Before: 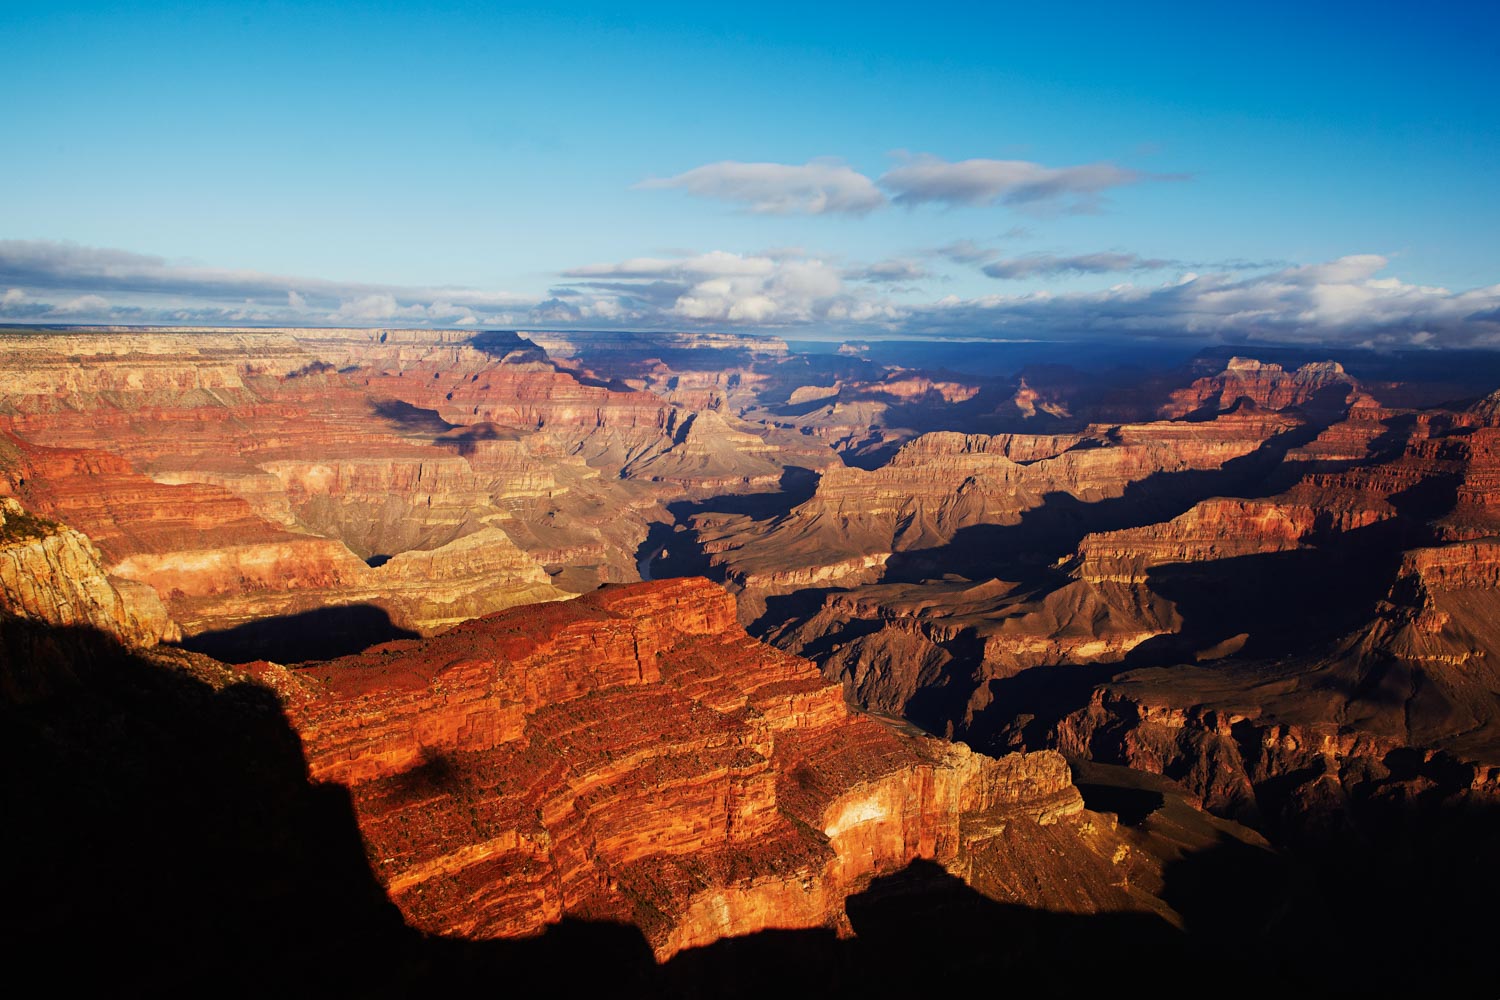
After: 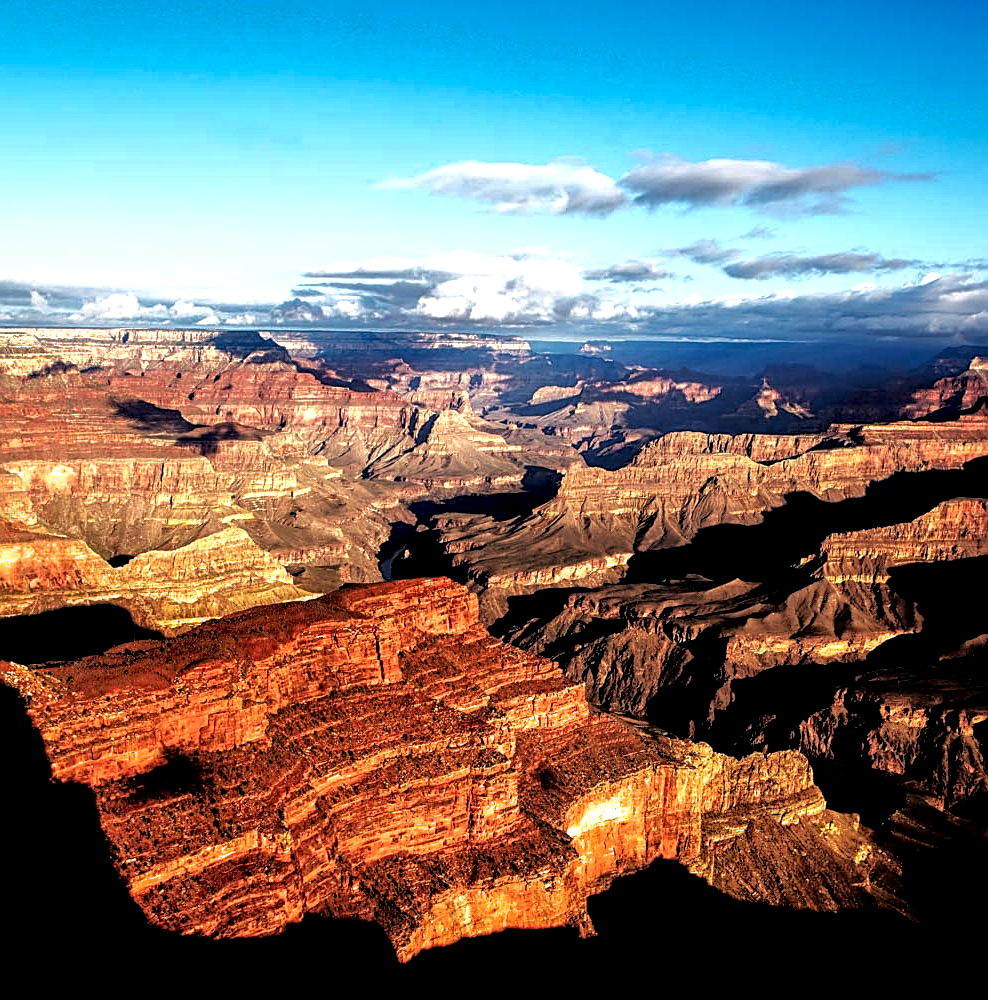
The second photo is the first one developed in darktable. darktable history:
local contrast: detail 160%
crop: left 17.22%, right 16.875%
shadows and highlights: on, module defaults
sharpen: on, module defaults
filmic rgb: black relative exposure -8.24 EV, white relative exposure 2.22 EV, hardness 7.09, latitude 86.47%, contrast 1.712, highlights saturation mix -4.08%, shadows ↔ highlights balance -2.65%, add noise in highlights 0.001, color science v3 (2019), use custom middle-gray values true, contrast in highlights soft
